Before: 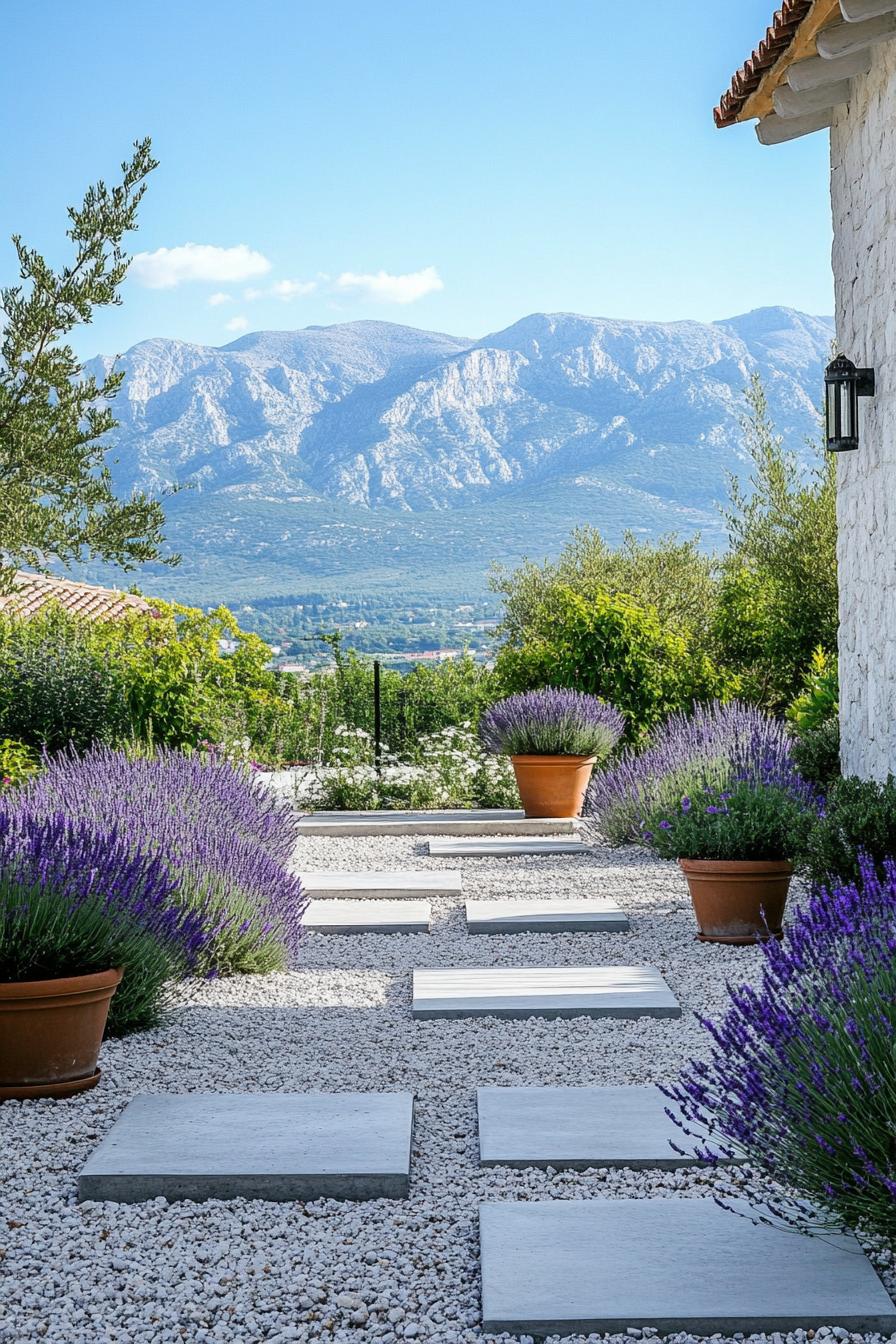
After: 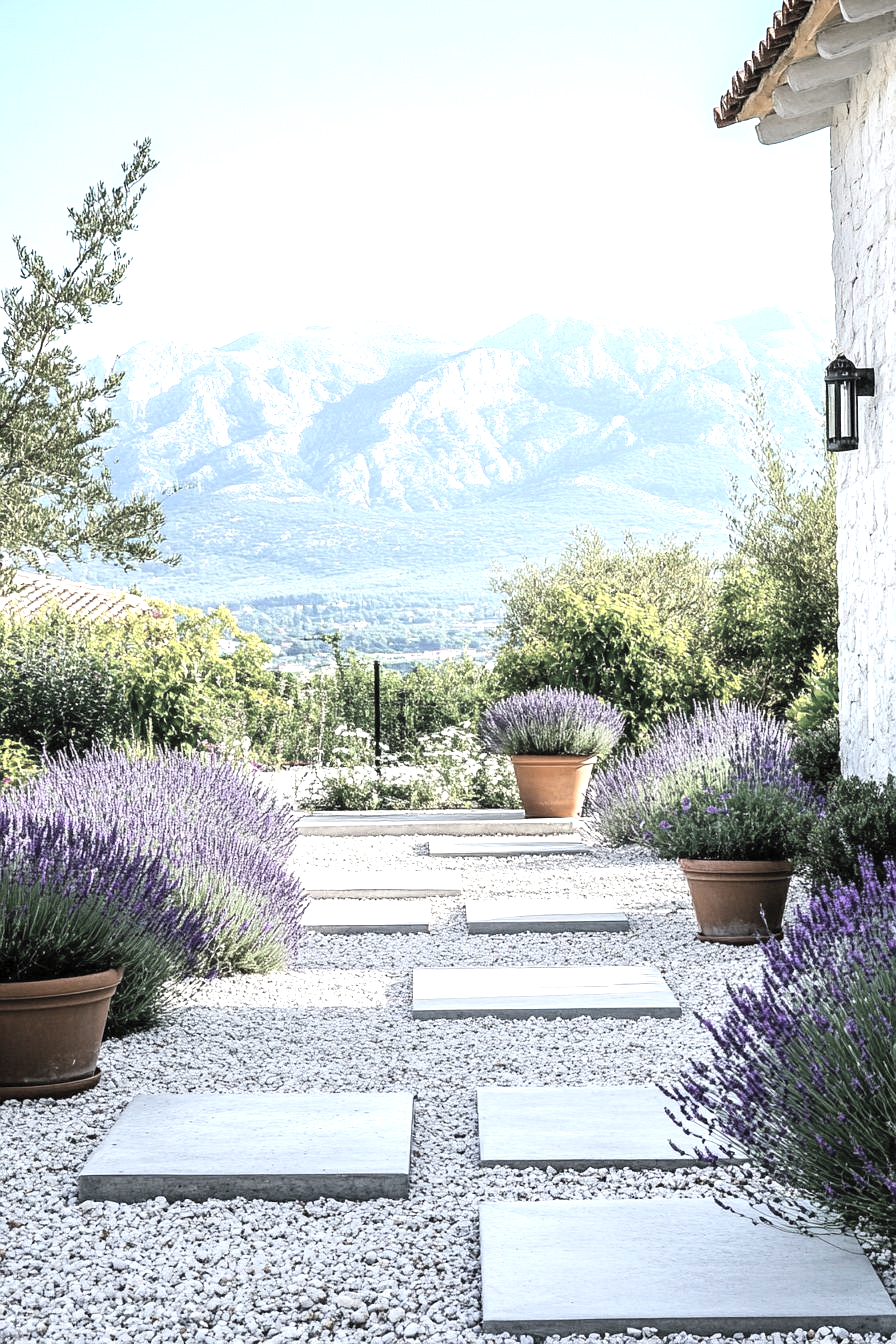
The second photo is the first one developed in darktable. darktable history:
exposure: exposure 0.402 EV, compensate exposure bias true, compensate highlight preservation false
contrast brightness saturation: brightness 0.184, saturation -0.482
tone equalizer: -8 EV -0.771 EV, -7 EV -0.671 EV, -6 EV -0.573 EV, -5 EV -0.372 EV, -3 EV 0.401 EV, -2 EV 0.6 EV, -1 EV 0.699 EV, +0 EV 0.744 EV, edges refinement/feathering 500, mask exposure compensation -1.57 EV, preserve details no
